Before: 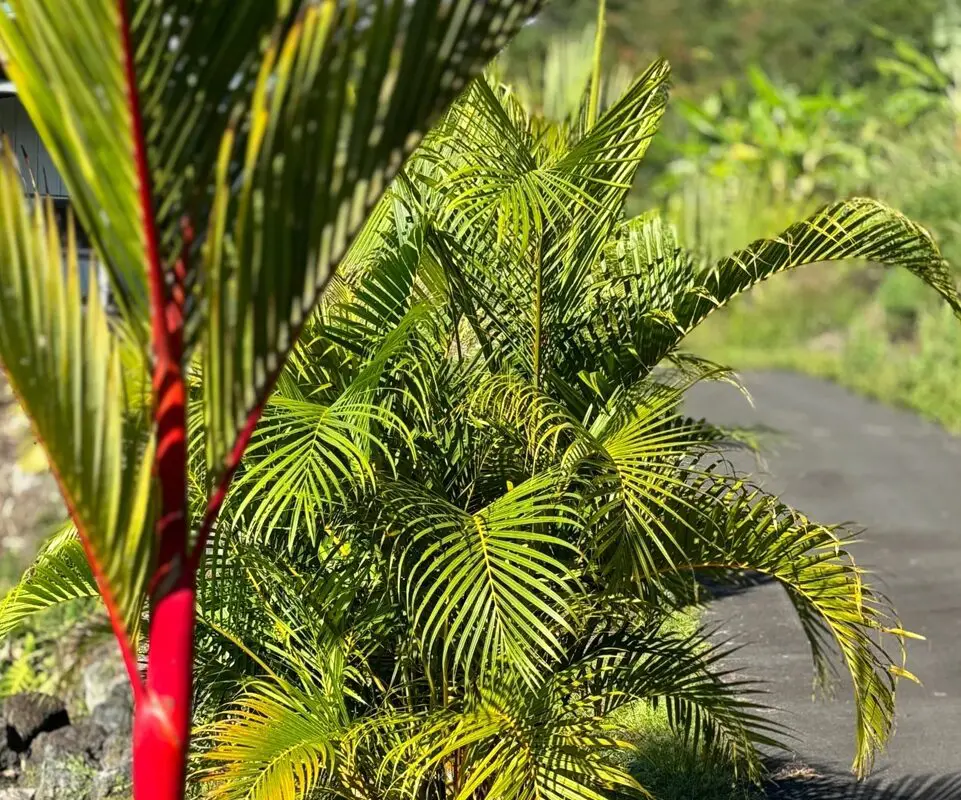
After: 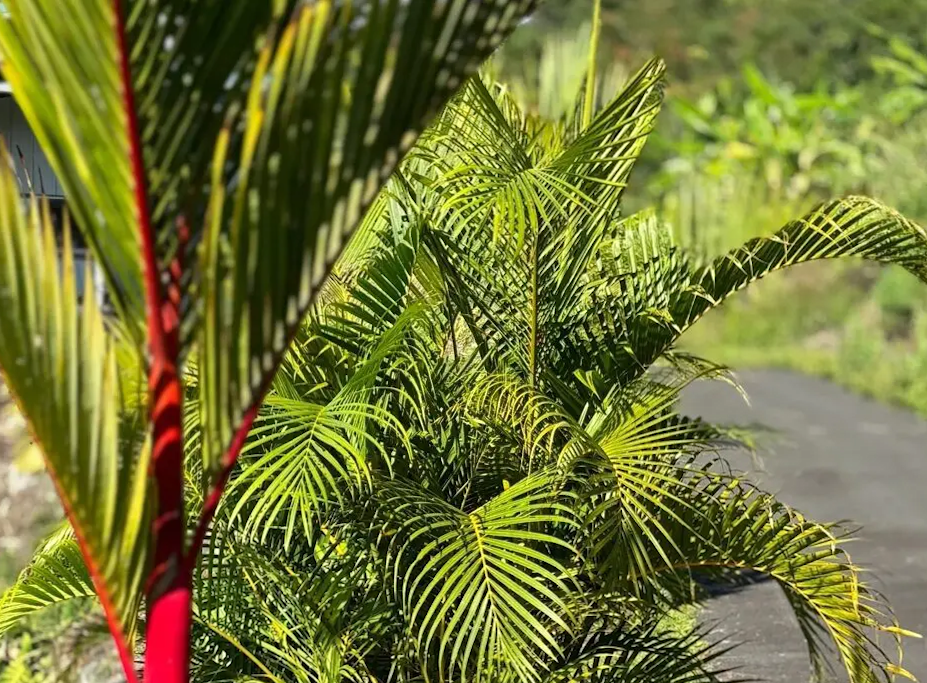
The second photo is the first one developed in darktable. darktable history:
tone equalizer: edges refinement/feathering 500, mask exposure compensation -1.57 EV, preserve details no
crop and rotate: angle 0.121°, left 0.359%, right 2.853%, bottom 14.299%
